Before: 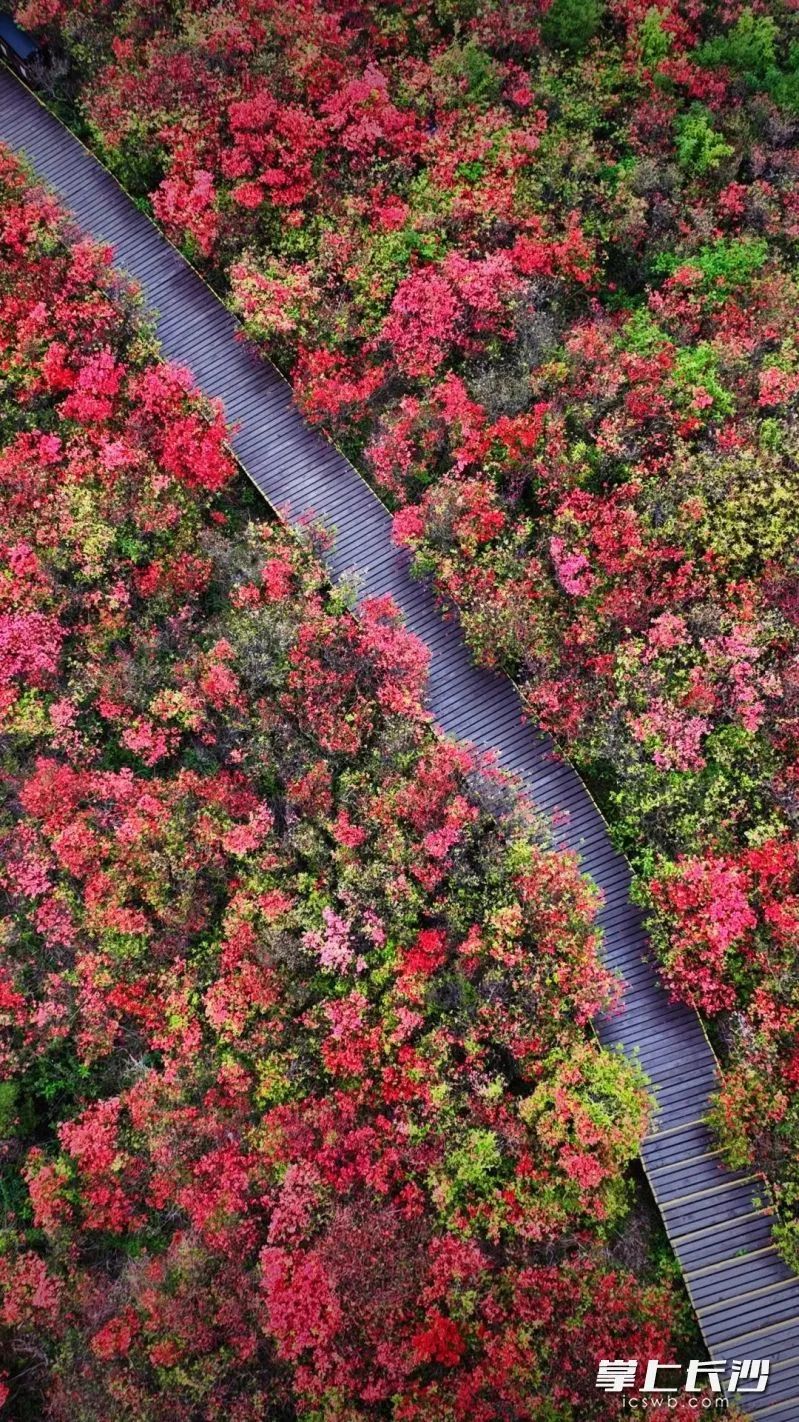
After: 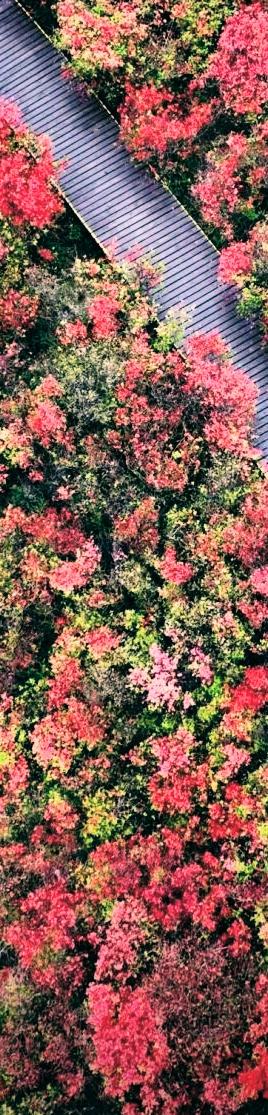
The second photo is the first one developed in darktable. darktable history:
exposure: black level correction 0, exposure 0.7 EV, compensate exposure bias true, compensate highlight preservation false
filmic rgb: hardness 4.17, contrast 1.364, color science v6 (2022)
color balance: lift [1.005, 0.99, 1.007, 1.01], gamma [1, 0.979, 1.011, 1.021], gain [0.923, 1.098, 1.025, 0.902], input saturation 90.45%, contrast 7.73%, output saturation 105.91%
crop and rotate: left 21.77%, top 18.528%, right 44.676%, bottom 2.997%
